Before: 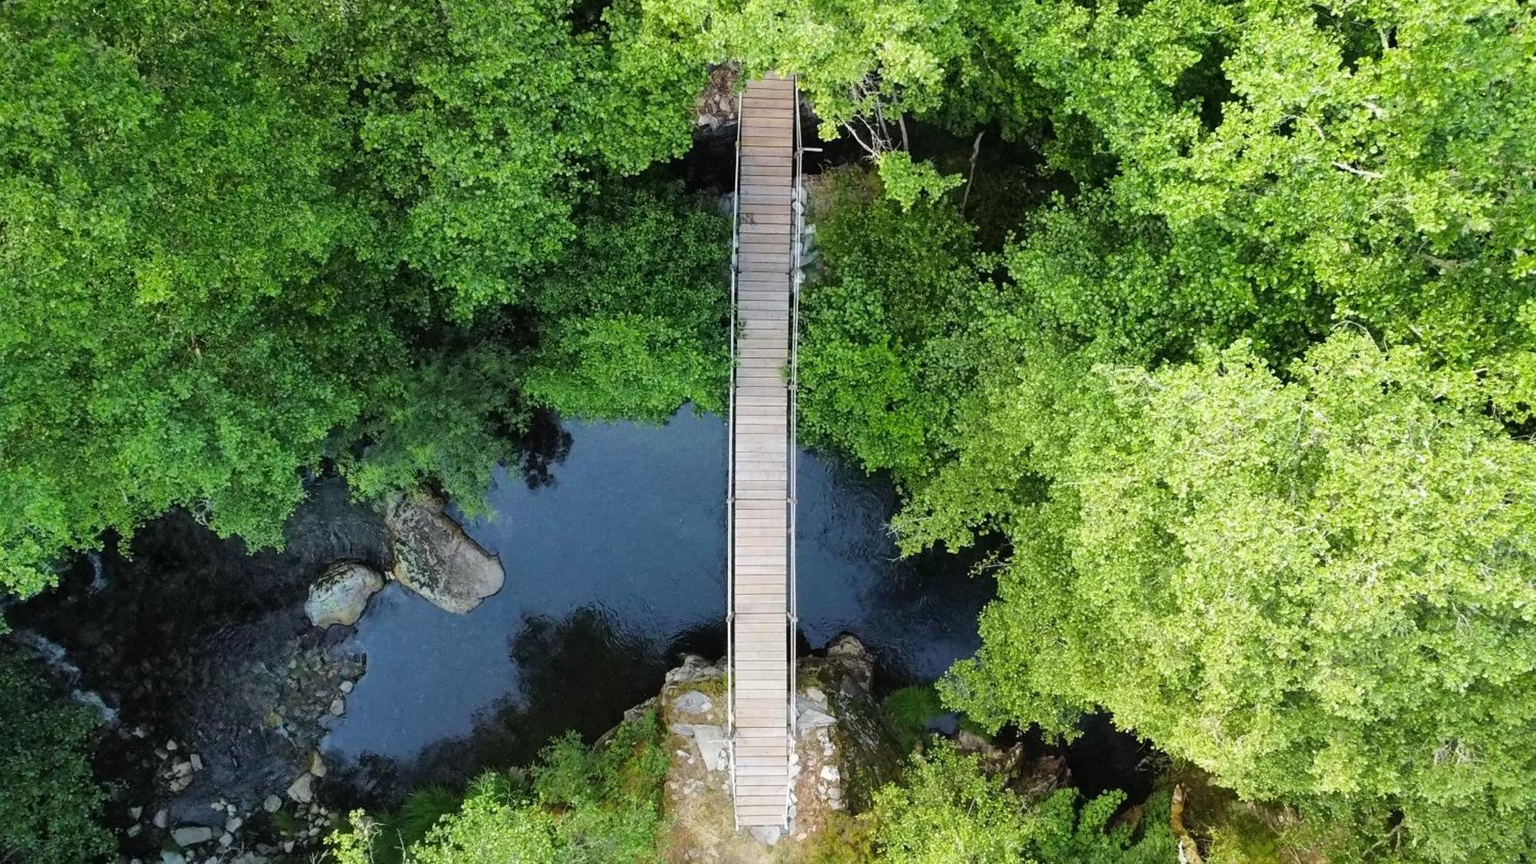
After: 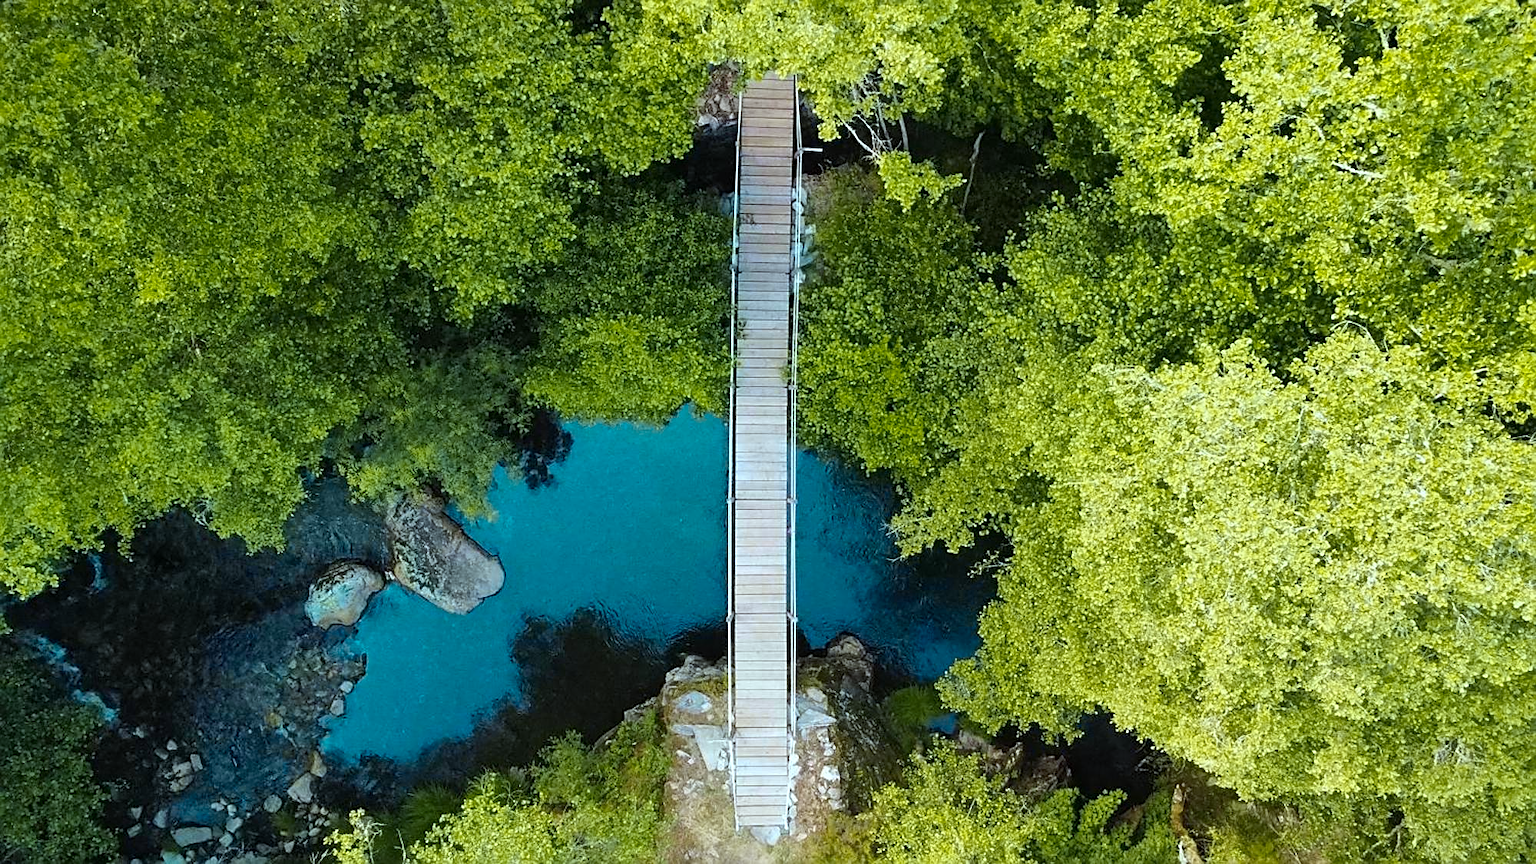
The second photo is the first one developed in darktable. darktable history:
sharpen: on, module defaults
white balance: red 0.925, blue 1.046
color zones: curves: ch0 [(0.254, 0.492) (0.724, 0.62)]; ch1 [(0.25, 0.528) (0.719, 0.796)]; ch2 [(0, 0.472) (0.25, 0.5) (0.73, 0.184)]
